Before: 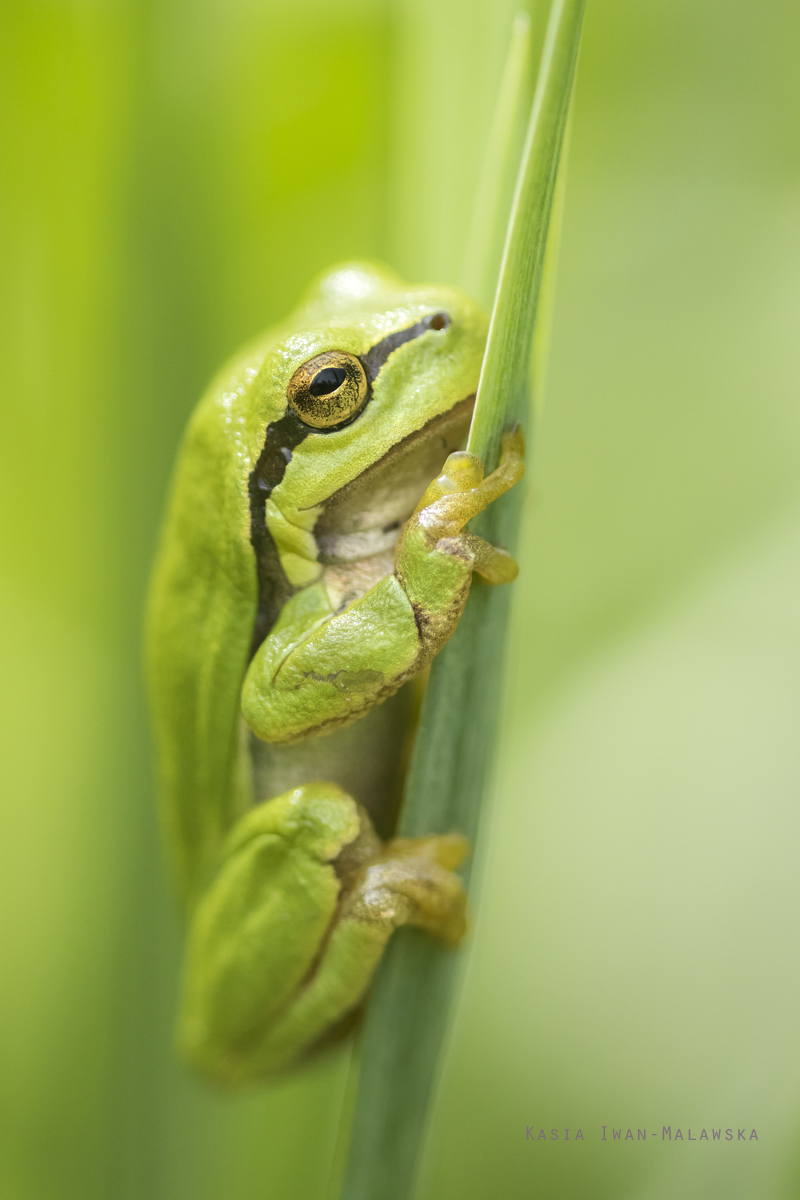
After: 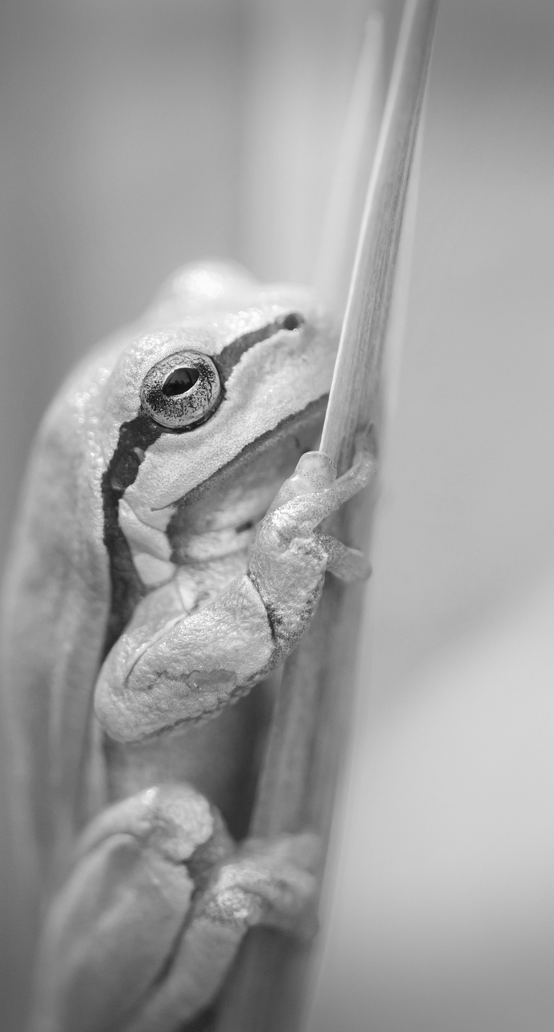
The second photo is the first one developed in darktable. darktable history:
velvia: strength 45%
vignetting: fall-off start 100%, brightness -0.406, saturation -0.3, width/height ratio 1.324, dithering 8-bit output, unbound false
crop: left 18.479%, right 12.2%, bottom 13.971%
monochrome: on, module defaults
